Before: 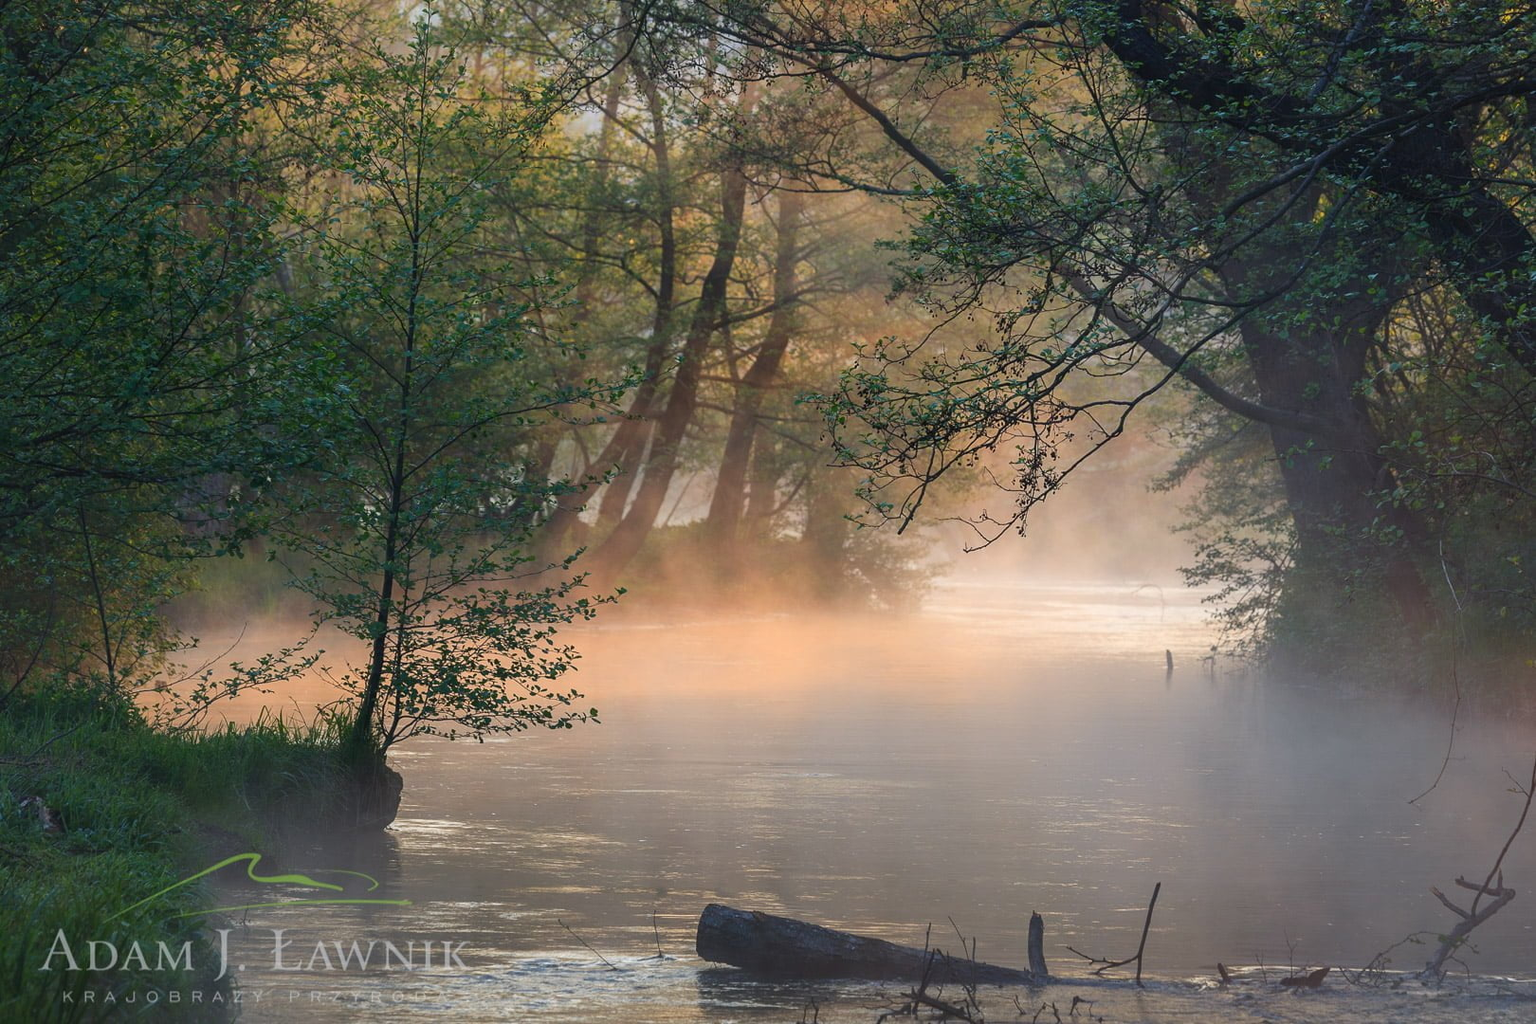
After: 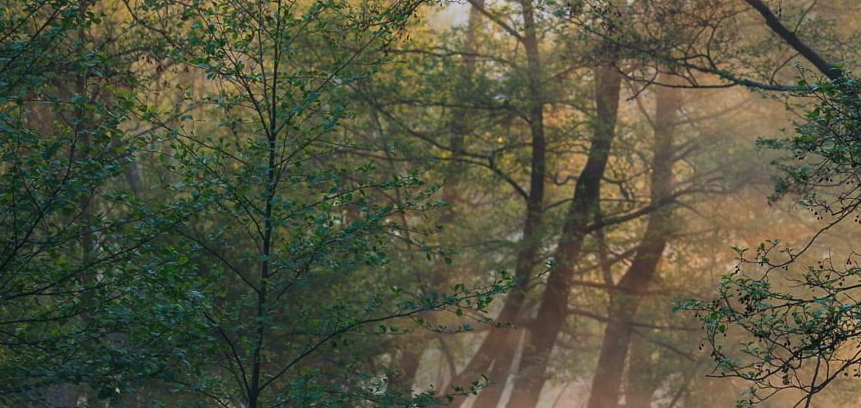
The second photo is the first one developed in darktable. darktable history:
crop: left 10.247%, top 10.657%, right 36.543%, bottom 51.473%
